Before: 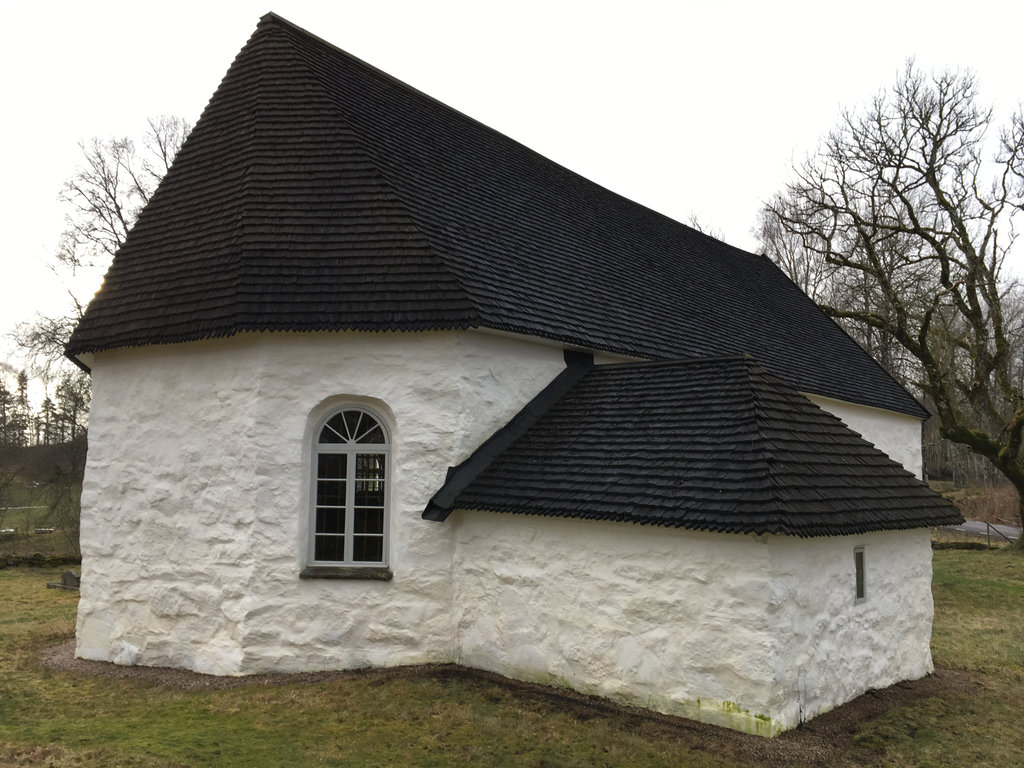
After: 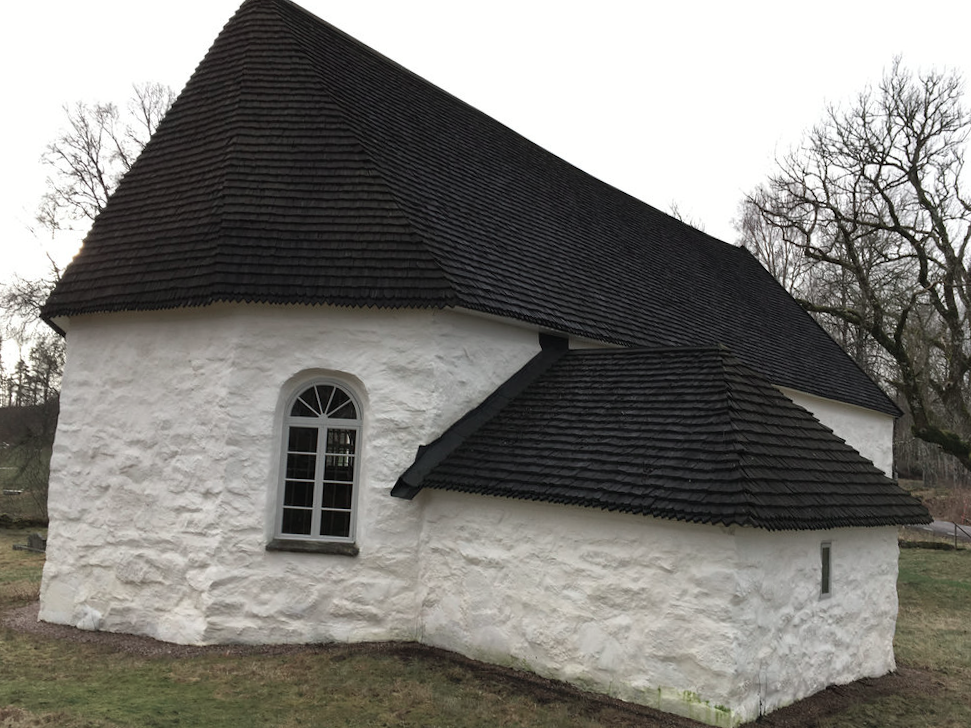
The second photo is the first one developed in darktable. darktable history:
color contrast: blue-yellow contrast 0.62
crop and rotate: angle -2.38°
tone equalizer: on, module defaults
